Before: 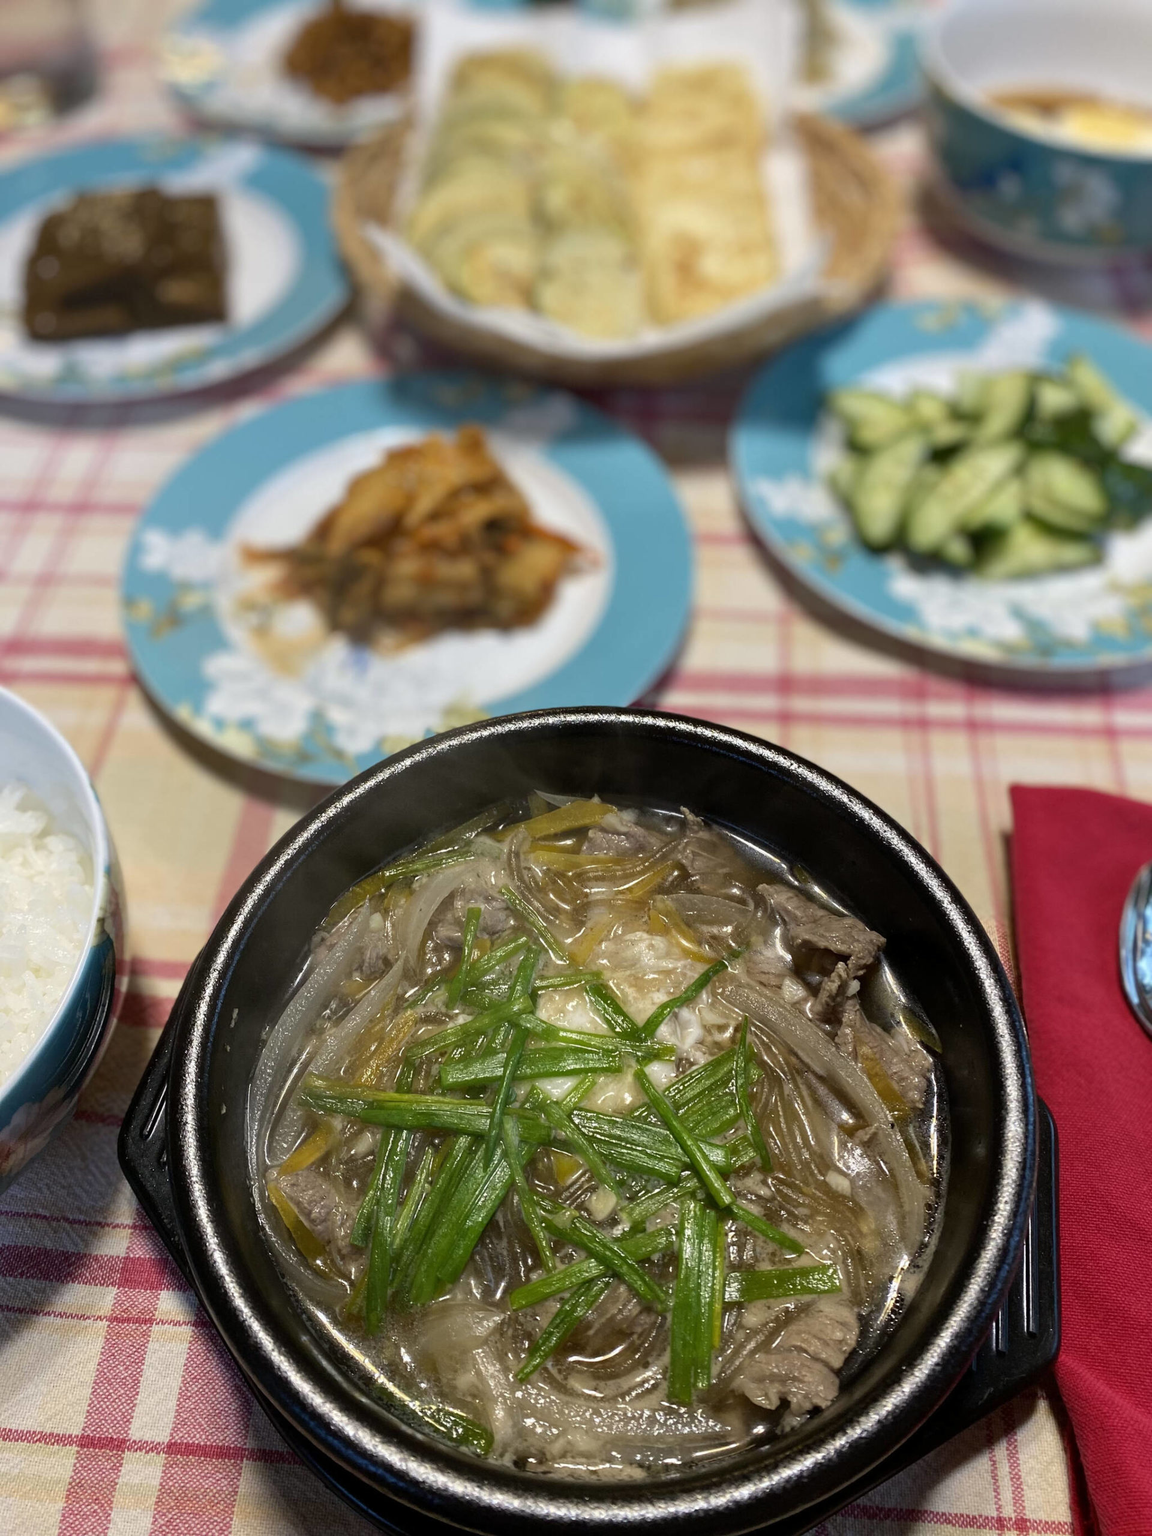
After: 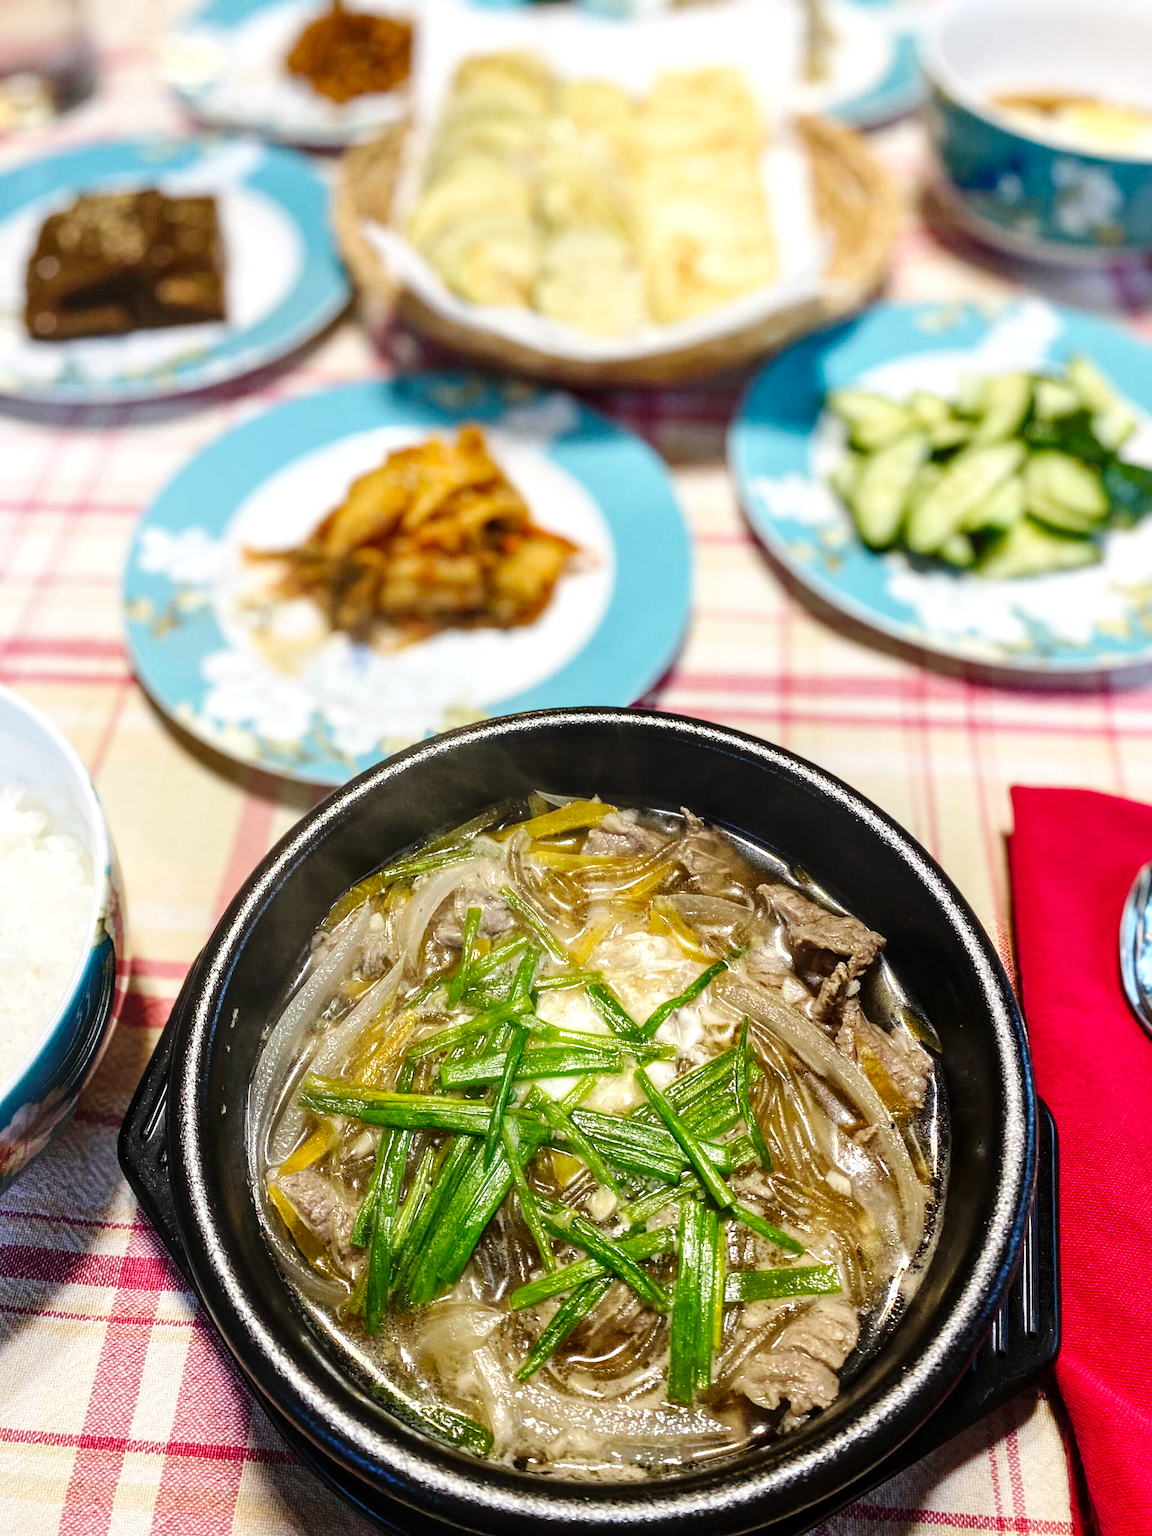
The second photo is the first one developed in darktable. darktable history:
local contrast: detail 130%
exposure: black level correction -0.002, exposure 0.528 EV, compensate highlight preservation false
base curve: curves: ch0 [(0, 0) (0.036, 0.025) (0.121, 0.166) (0.206, 0.329) (0.605, 0.79) (1, 1)], preserve colors none
